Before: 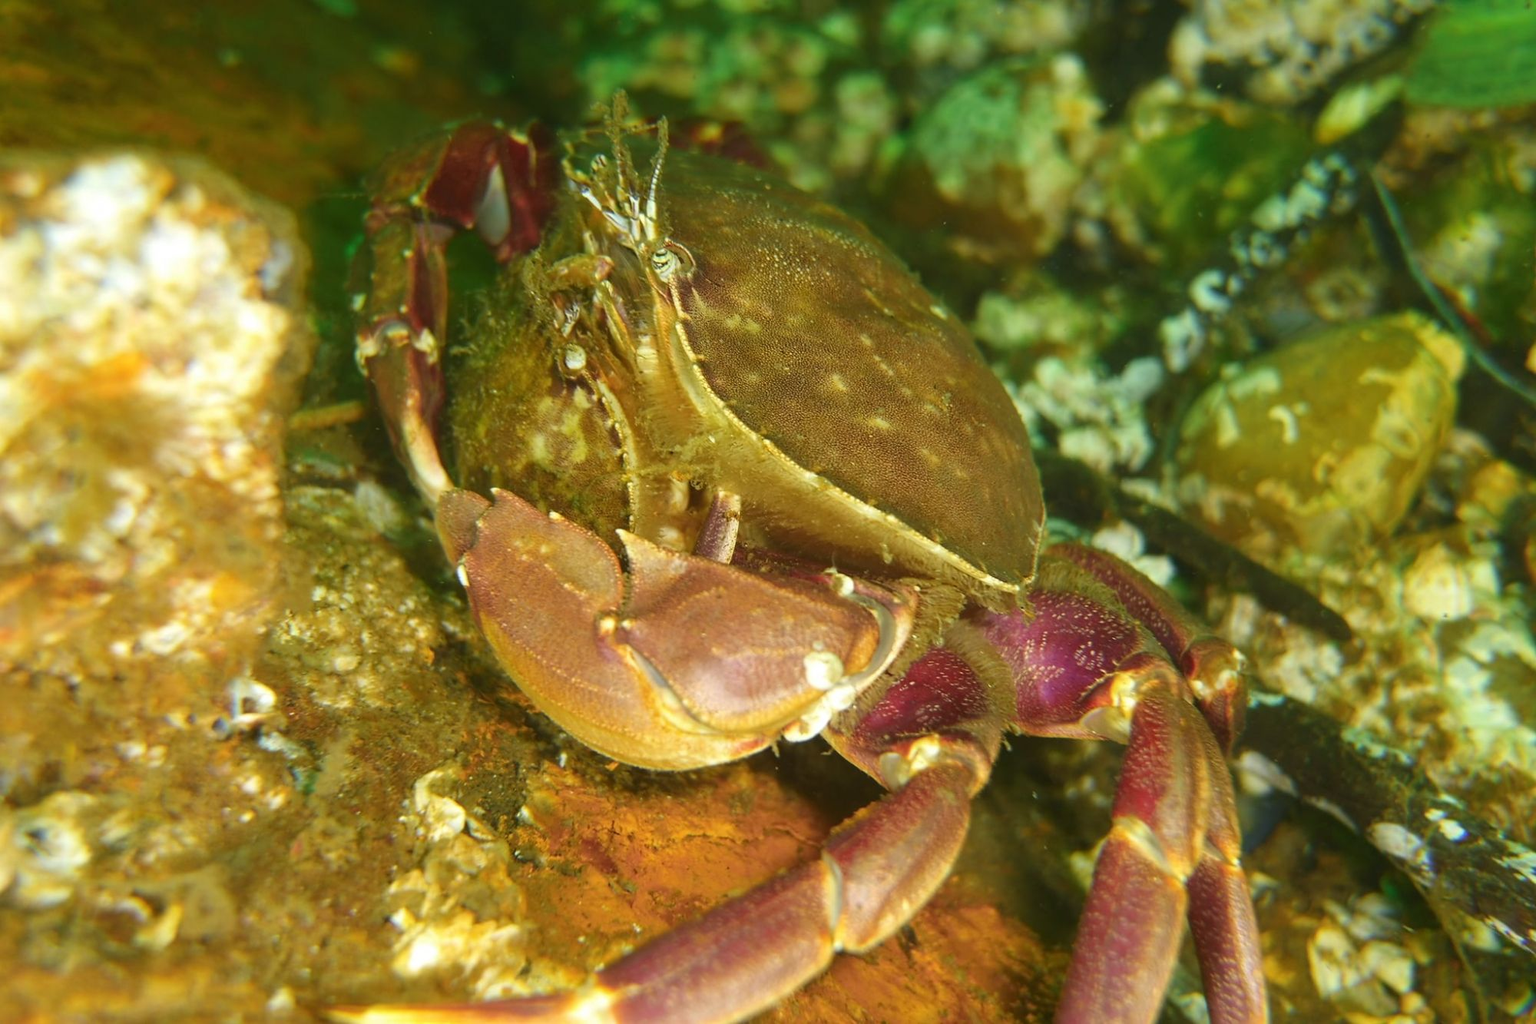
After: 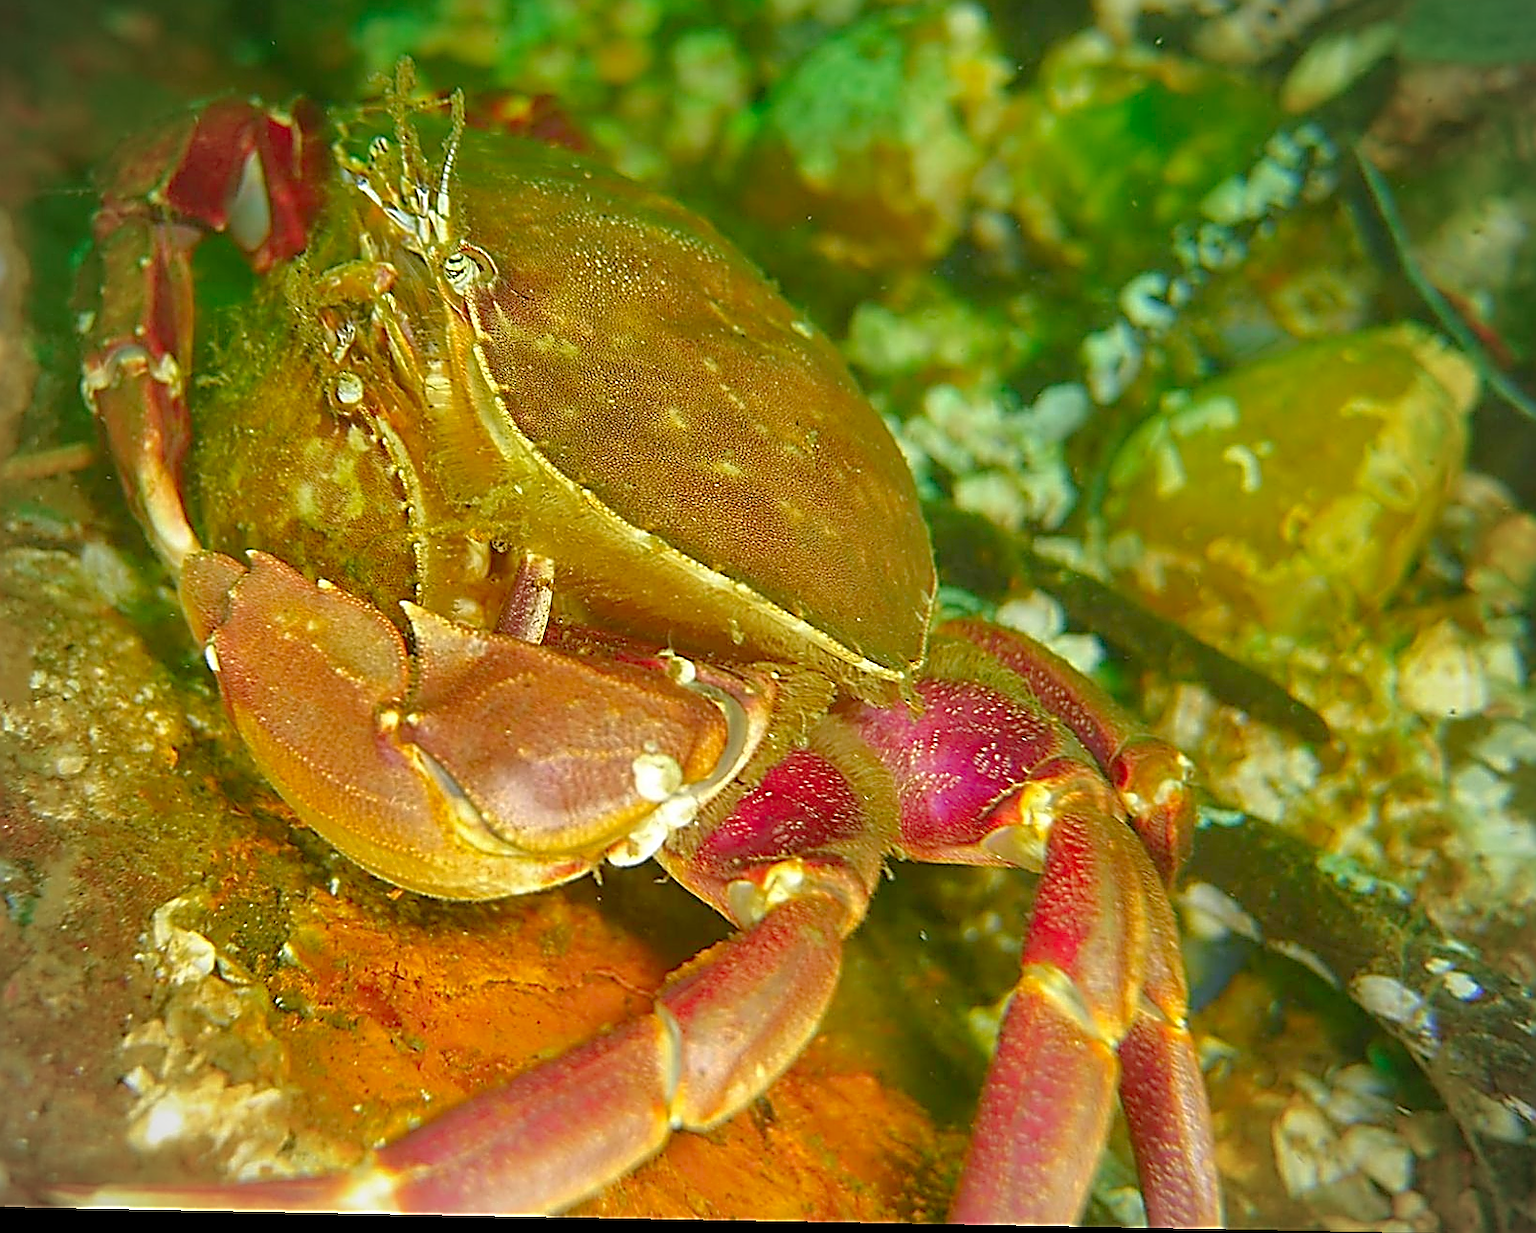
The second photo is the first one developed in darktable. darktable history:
vignetting: fall-off start 79.88%
shadows and highlights: shadows 19.13, highlights -83.41, soften with gaussian
contrast brightness saturation: contrast 0.08, saturation 0.2
tone curve: curves: ch0 [(0, 0) (0.004, 0.008) (0.077, 0.156) (0.169, 0.29) (0.774, 0.774) (1, 1)], color space Lab, linked channels, preserve colors none
crop and rotate: left 17.959%, top 5.771%, right 1.742%
sharpen: amount 2
rotate and perspective: lens shift (horizontal) -0.055, automatic cropping off
white balance: emerald 1
